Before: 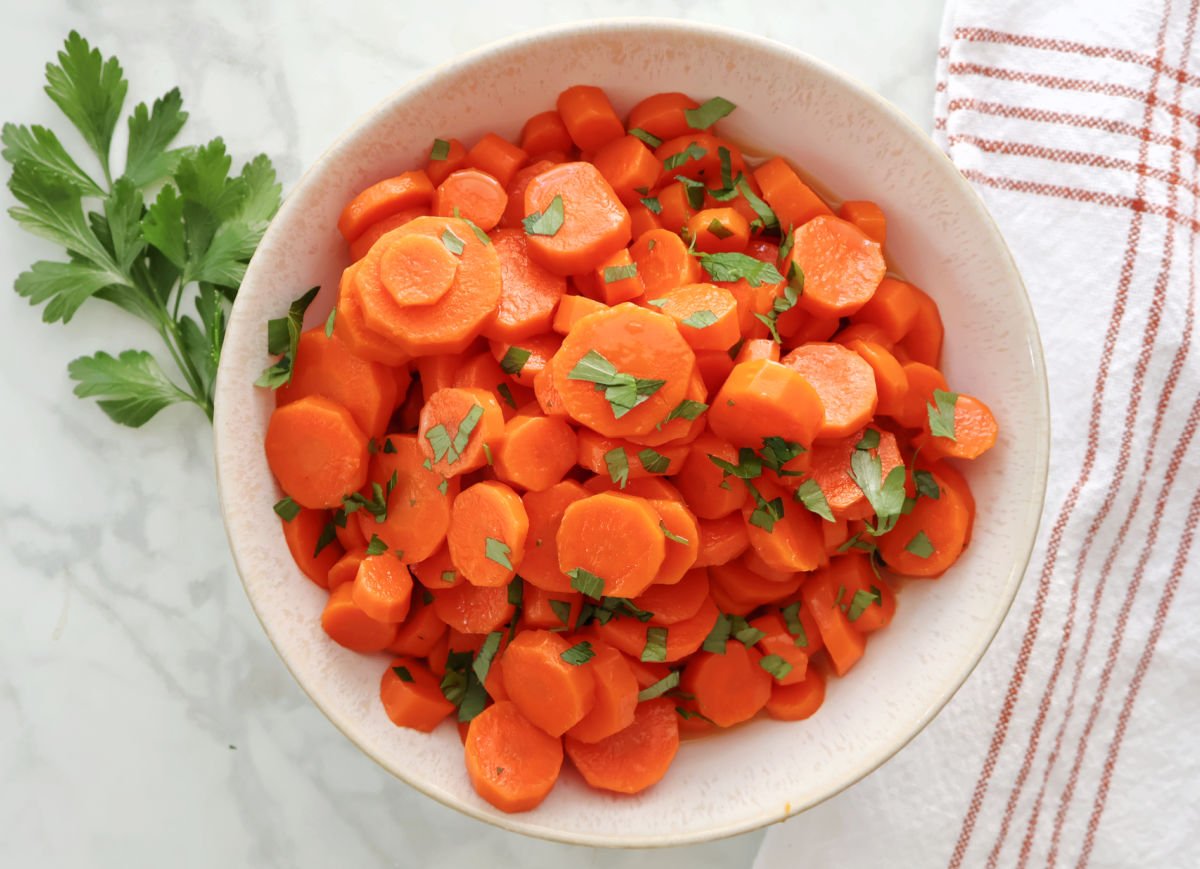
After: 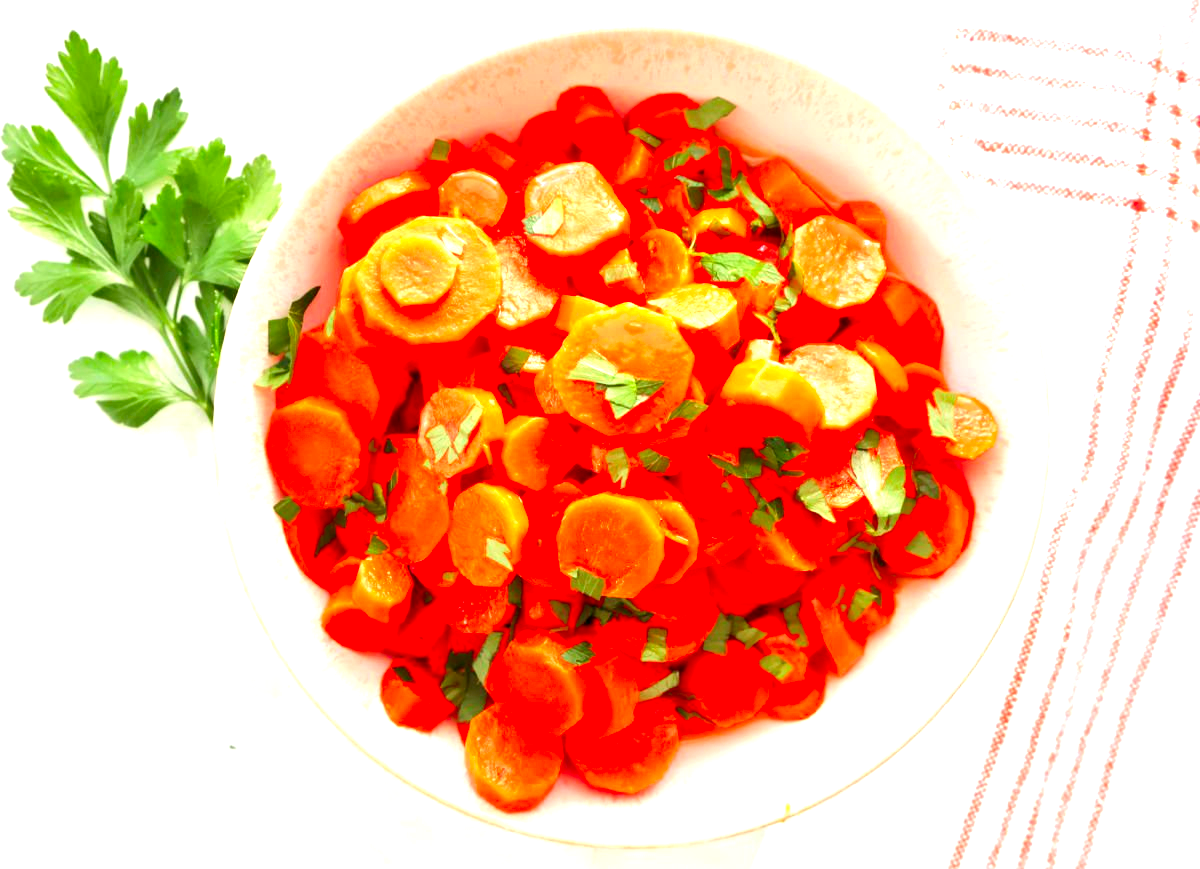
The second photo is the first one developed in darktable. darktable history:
contrast brightness saturation: brightness -0.02, saturation 0.35
exposure: black level correction 0.001, exposure 1.3 EV, compensate highlight preservation false
